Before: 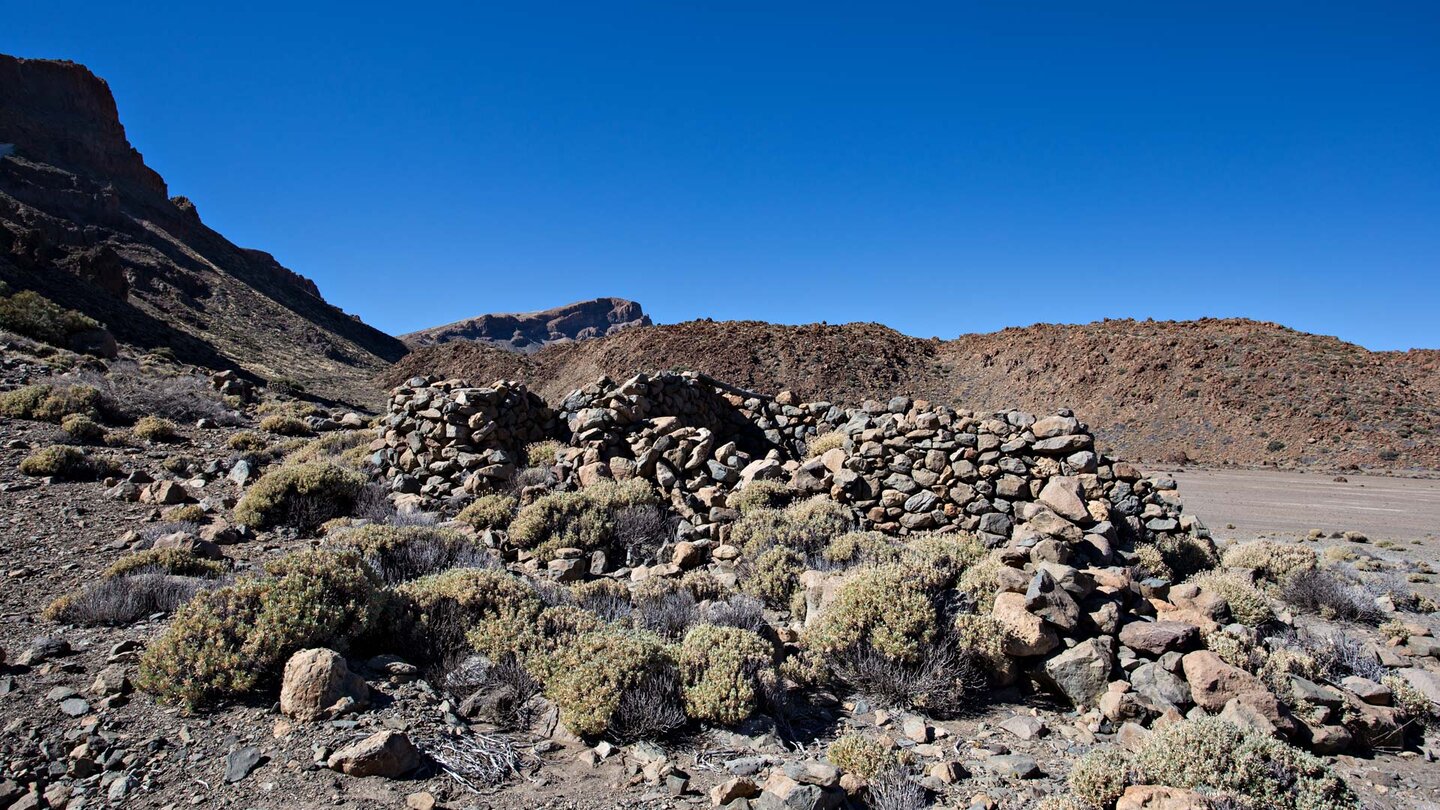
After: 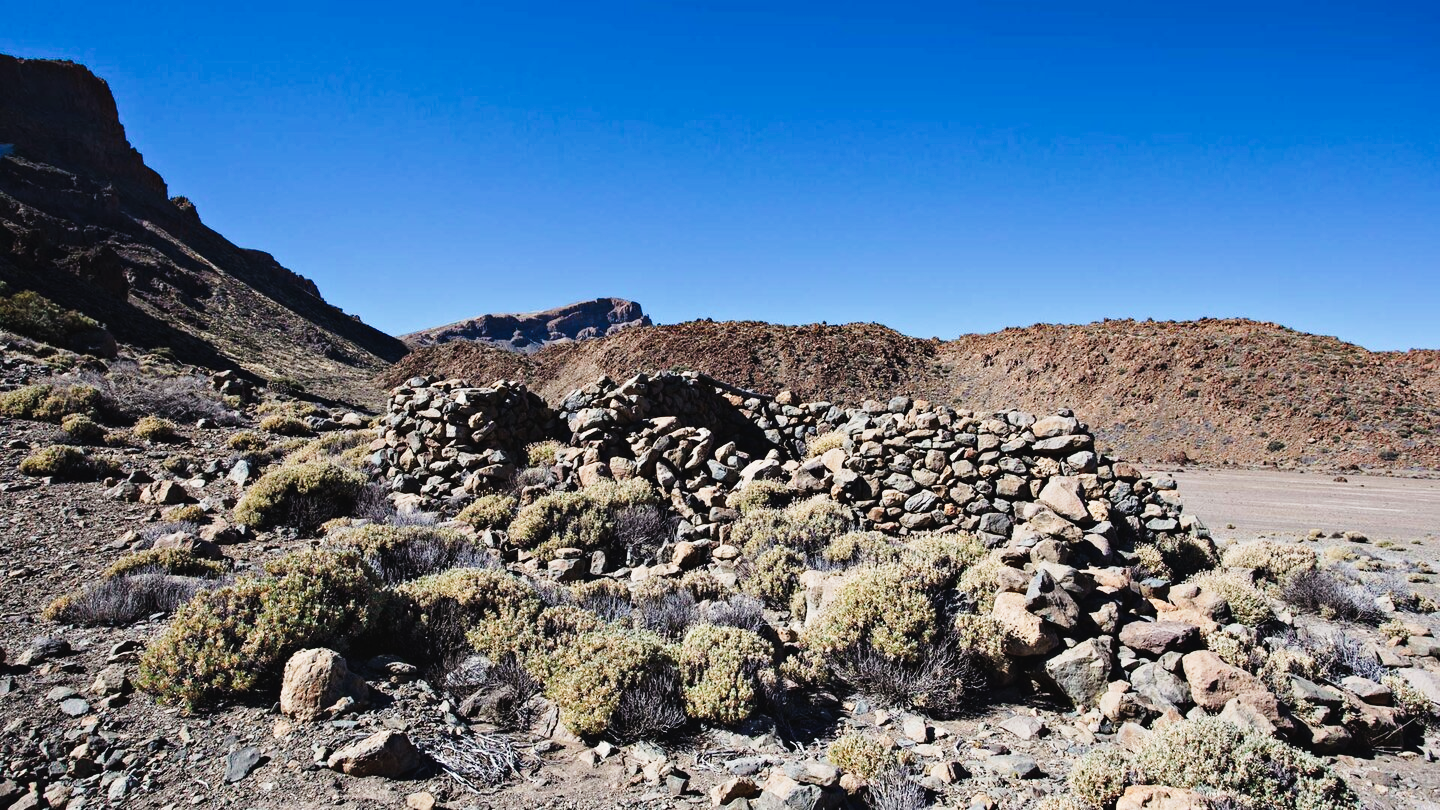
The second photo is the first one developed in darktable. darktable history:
tone curve: curves: ch0 [(0, 0.028) (0.037, 0.05) (0.123, 0.114) (0.19, 0.176) (0.269, 0.27) (0.48, 0.57) (0.595, 0.695) (0.718, 0.823) (0.855, 0.913) (1, 0.982)]; ch1 [(0, 0) (0.243, 0.245) (0.422, 0.415) (0.493, 0.495) (0.508, 0.506) (0.536, 0.538) (0.569, 0.58) (0.611, 0.644) (0.769, 0.807) (1, 1)]; ch2 [(0, 0) (0.249, 0.216) (0.349, 0.321) (0.424, 0.442) (0.476, 0.483) (0.498, 0.499) (0.517, 0.519) (0.532, 0.547) (0.569, 0.608) (0.614, 0.661) (0.706, 0.75) (0.808, 0.809) (0.991, 0.968)], preserve colors none
